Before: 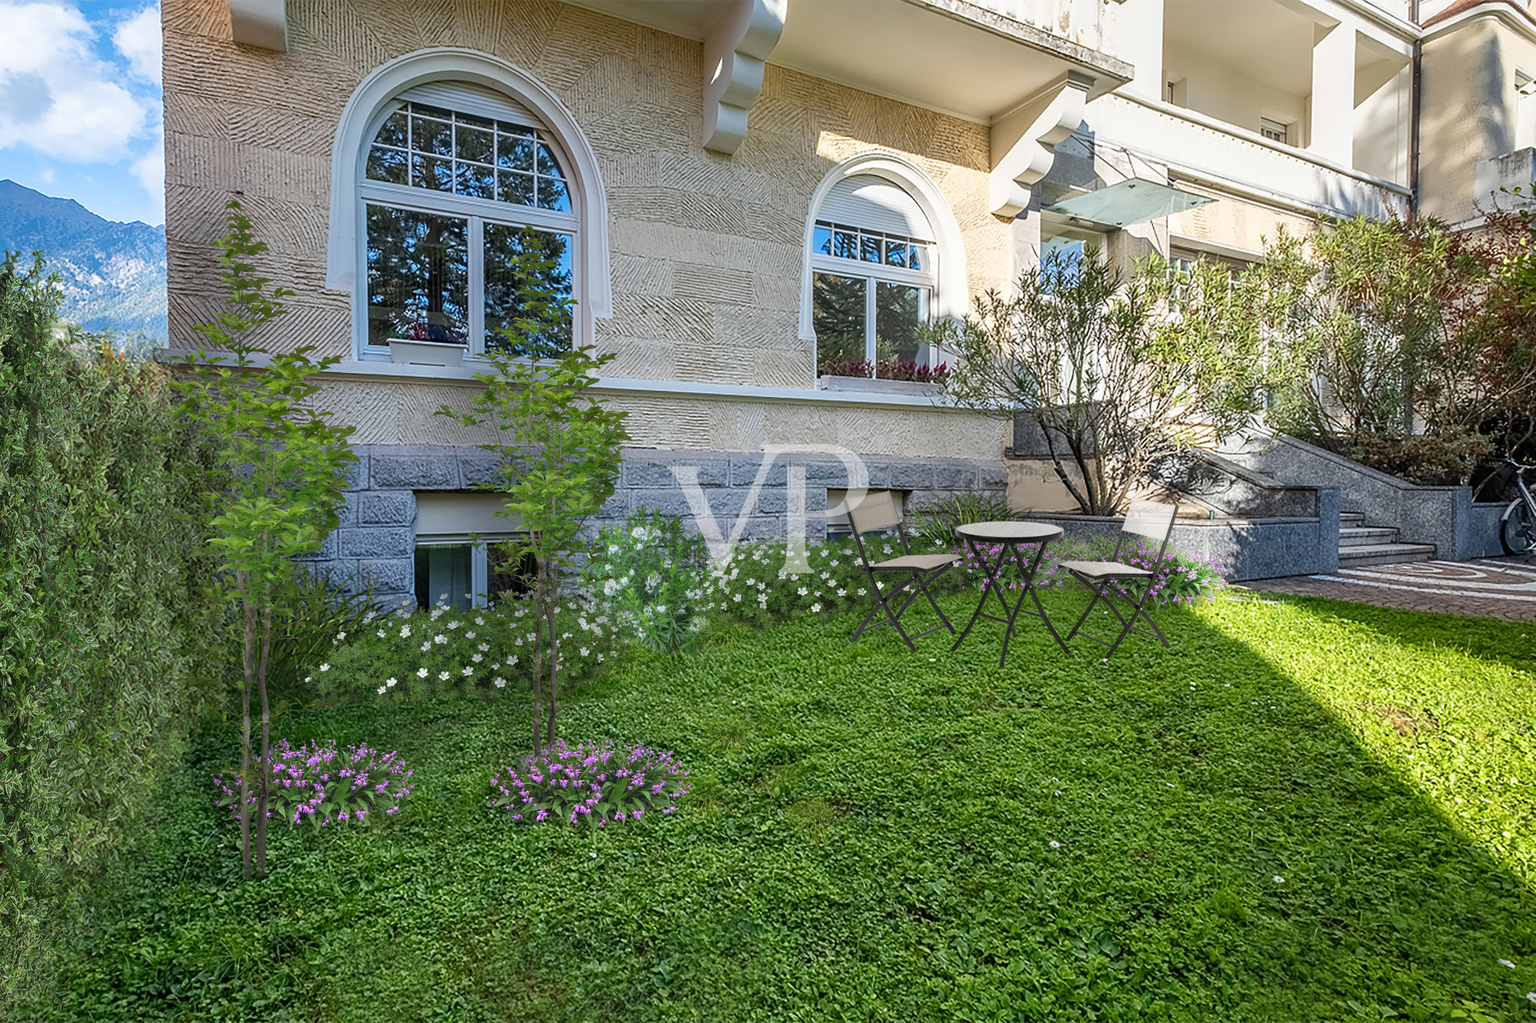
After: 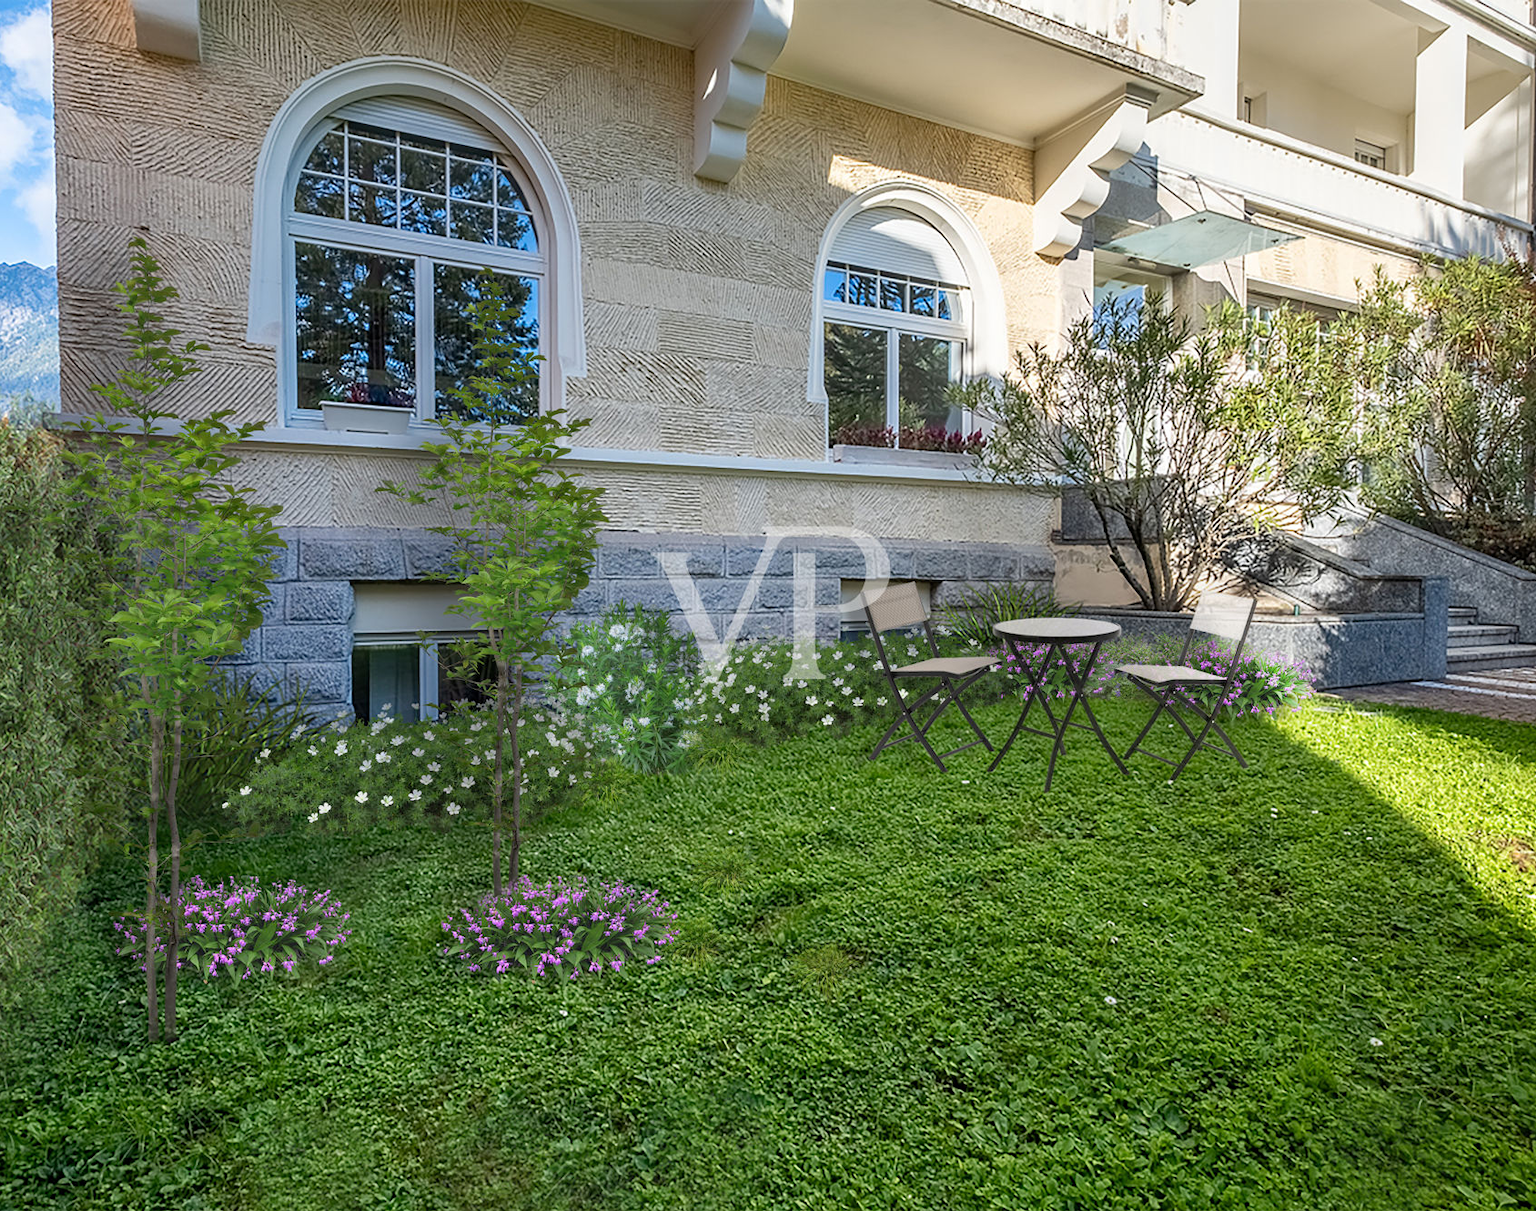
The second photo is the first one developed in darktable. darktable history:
crop: left 7.682%, right 7.869%
